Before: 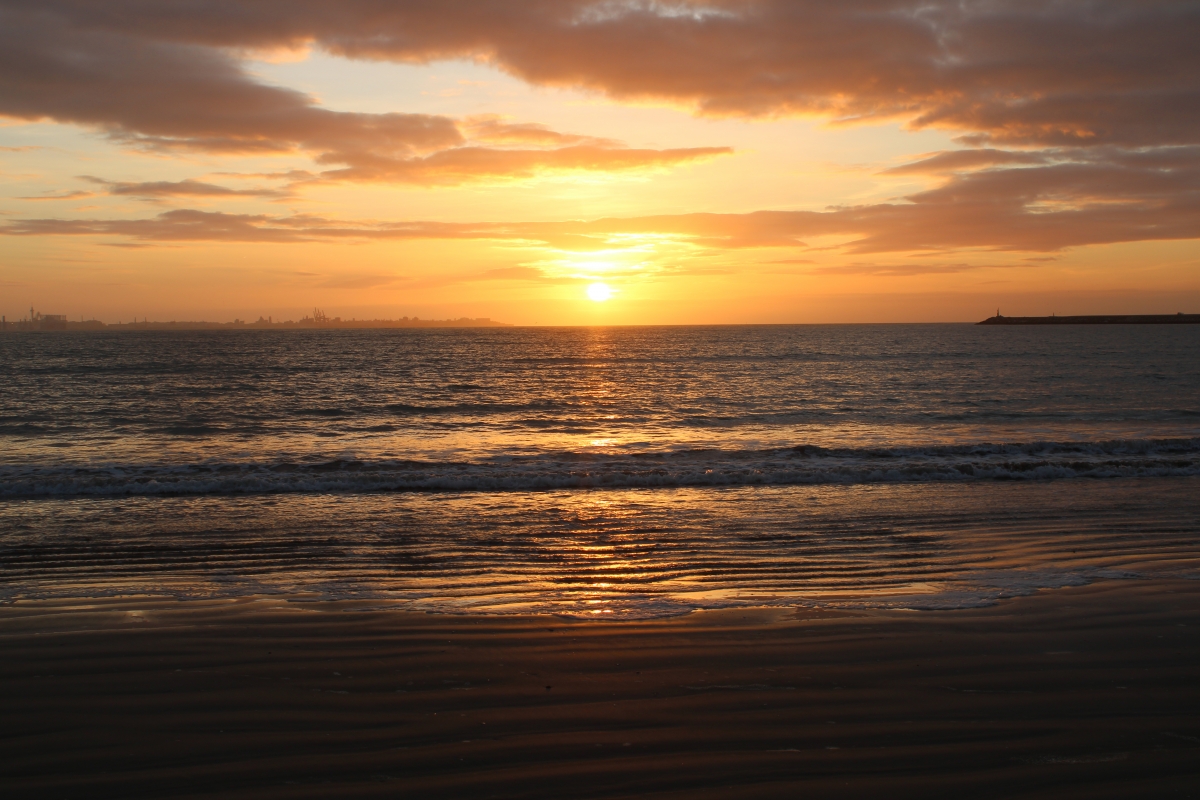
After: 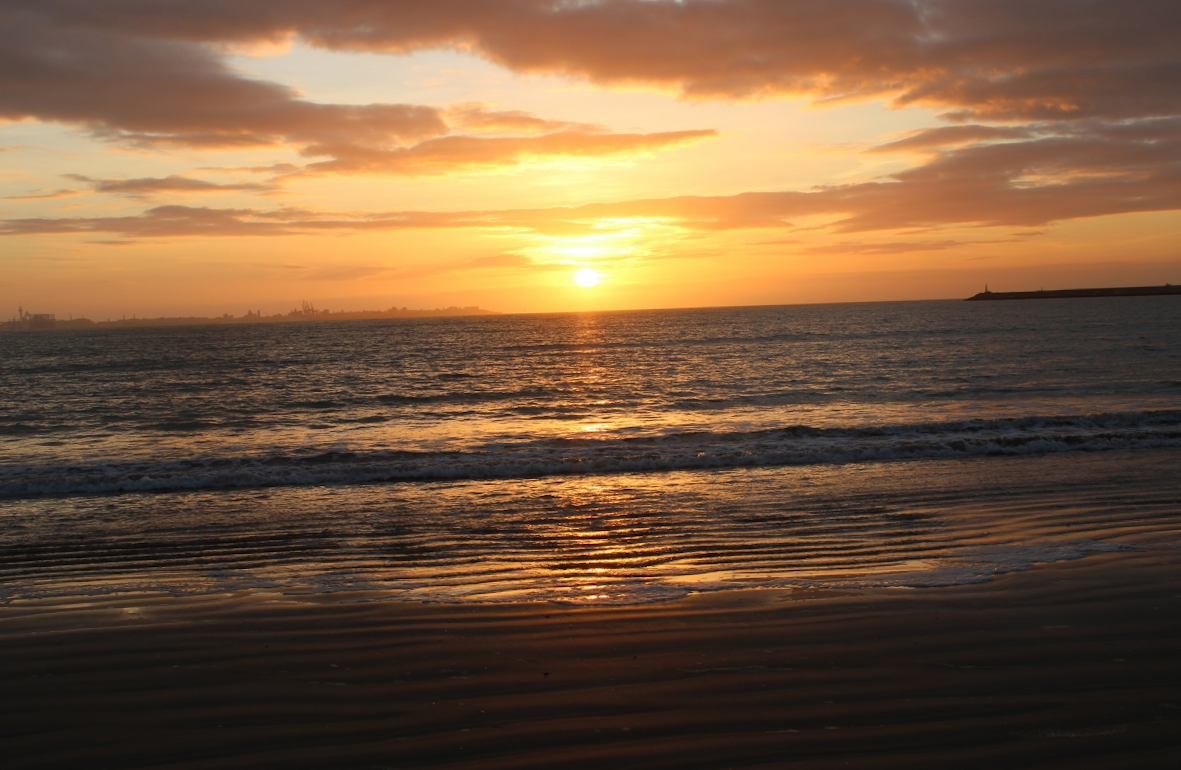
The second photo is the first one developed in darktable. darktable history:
rotate and perspective: rotation -1.42°, crop left 0.016, crop right 0.984, crop top 0.035, crop bottom 0.965
white balance: emerald 1
